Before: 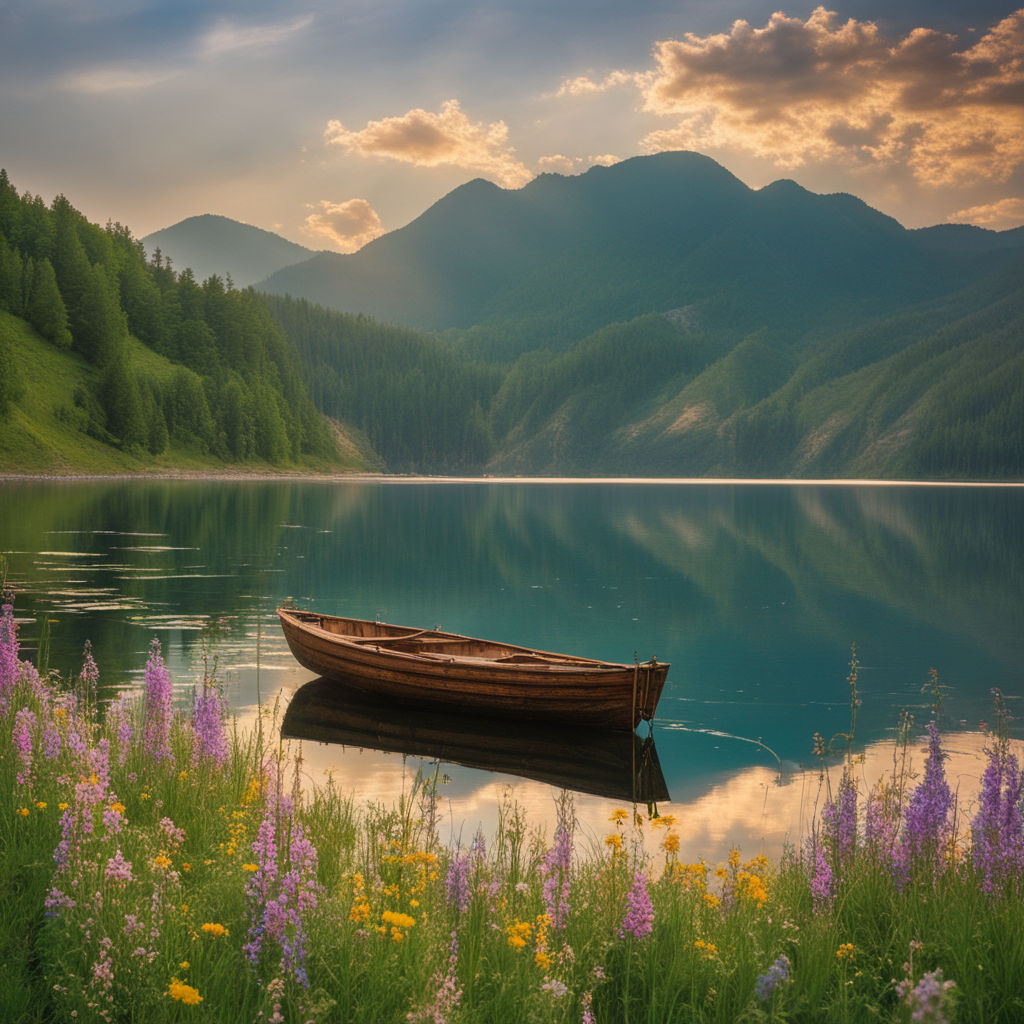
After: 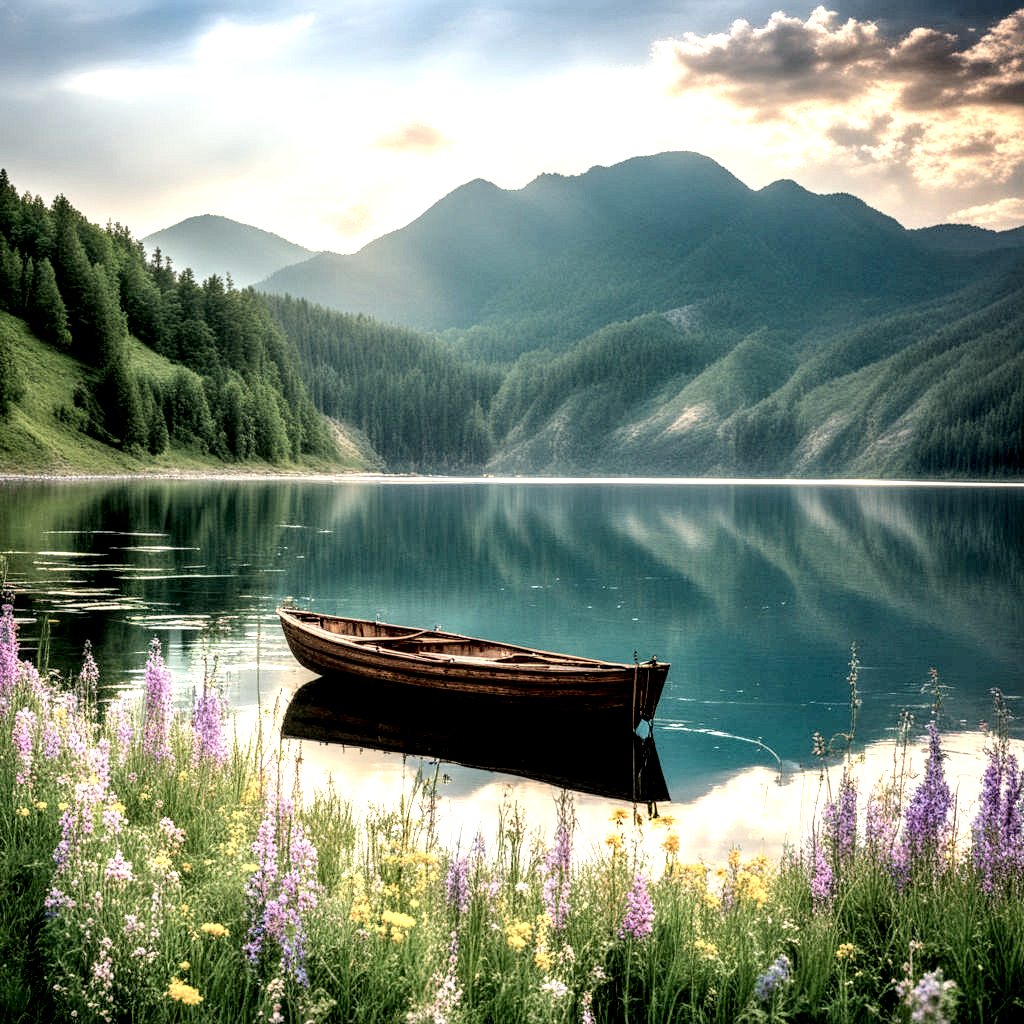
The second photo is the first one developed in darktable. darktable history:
shadows and highlights: shadows -0.239, highlights 41.56
color calibration: illuminant Planckian (black body), adaptation linear Bradford (ICC v4), x 0.364, y 0.366, temperature 4417.01 K, saturation algorithm version 1 (2020)
exposure: black level correction 0.001, exposure 0.498 EV, compensate highlight preservation false
local contrast: shadows 170%, detail 223%
tone curve: curves: ch0 [(0, 0) (0.003, 0.047) (0.011, 0.05) (0.025, 0.053) (0.044, 0.057) (0.069, 0.062) (0.1, 0.084) (0.136, 0.115) (0.177, 0.159) (0.224, 0.216) (0.277, 0.289) (0.335, 0.382) (0.399, 0.474) (0.468, 0.561) (0.543, 0.636) (0.623, 0.705) (0.709, 0.778) (0.801, 0.847) (0.898, 0.916) (1, 1)], color space Lab, independent channels, preserve colors none
color correction: highlights b* -0.045, saturation 0.863
tone equalizer: on, module defaults
